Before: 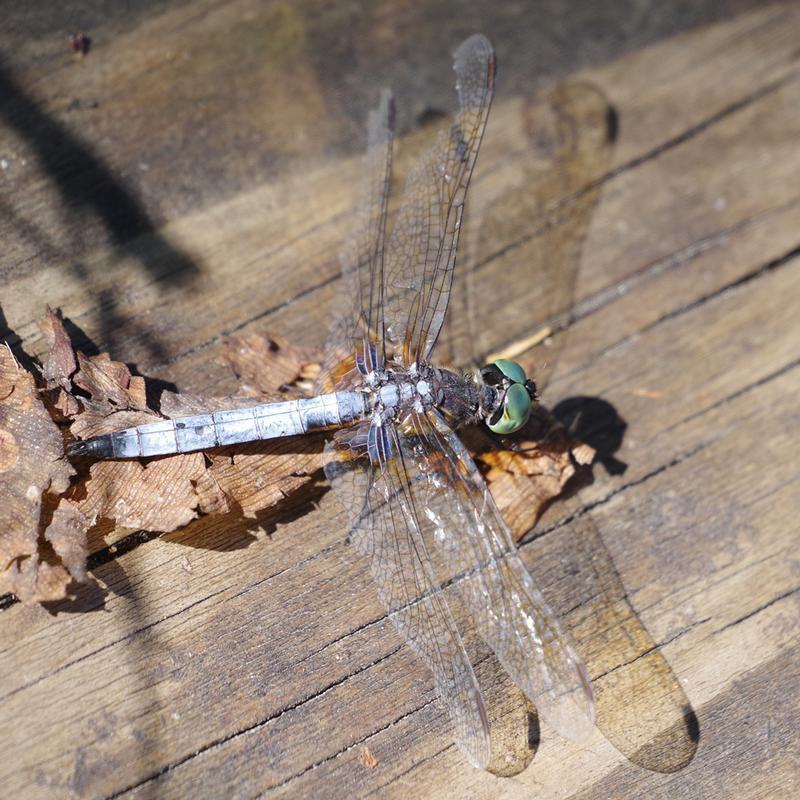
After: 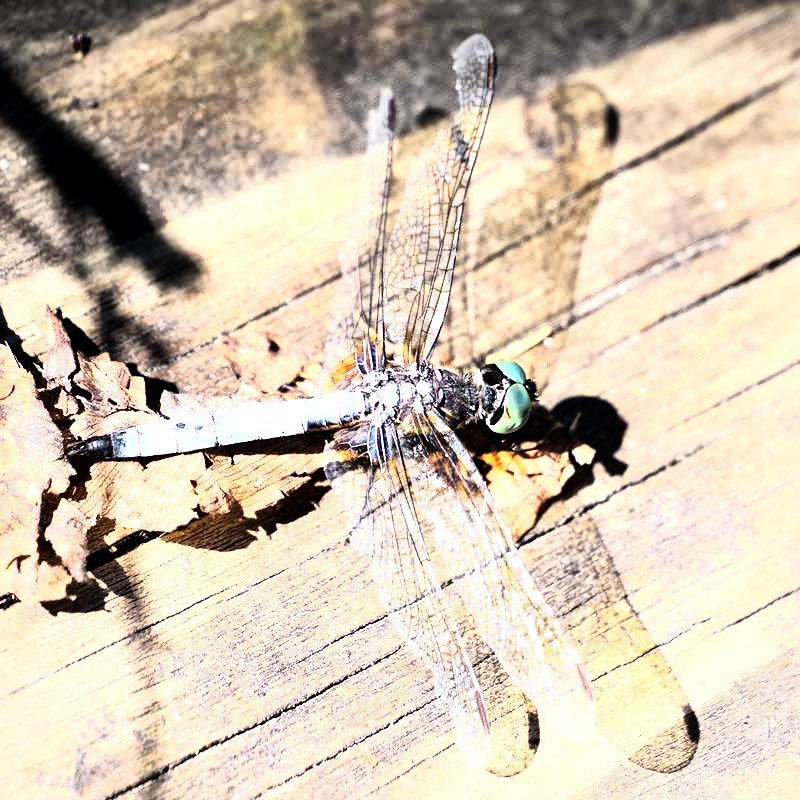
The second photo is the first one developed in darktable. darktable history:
local contrast: mode bilateral grid, contrast 20, coarseness 50, detail 171%, midtone range 0.2
rgb curve: curves: ch0 [(0, 0) (0.21, 0.15) (0.24, 0.21) (0.5, 0.75) (0.75, 0.96) (0.89, 0.99) (1, 1)]; ch1 [(0, 0.02) (0.21, 0.13) (0.25, 0.2) (0.5, 0.67) (0.75, 0.9) (0.89, 0.97) (1, 1)]; ch2 [(0, 0.02) (0.21, 0.13) (0.25, 0.2) (0.5, 0.67) (0.75, 0.9) (0.89, 0.97) (1, 1)], compensate middle gray true
tone equalizer: -8 EV -0.75 EV, -7 EV -0.7 EV, -6 EV -0.6 EV, -5 EV -0.4 EV, -3 EV 0.4 EV, -2 EV 0.6 EV, -1 EV 0.7 EV, +0 EV 0.75 EV, edges refinement/feathering 500, mask exposure compensation -1.57 EV, preserve details no
